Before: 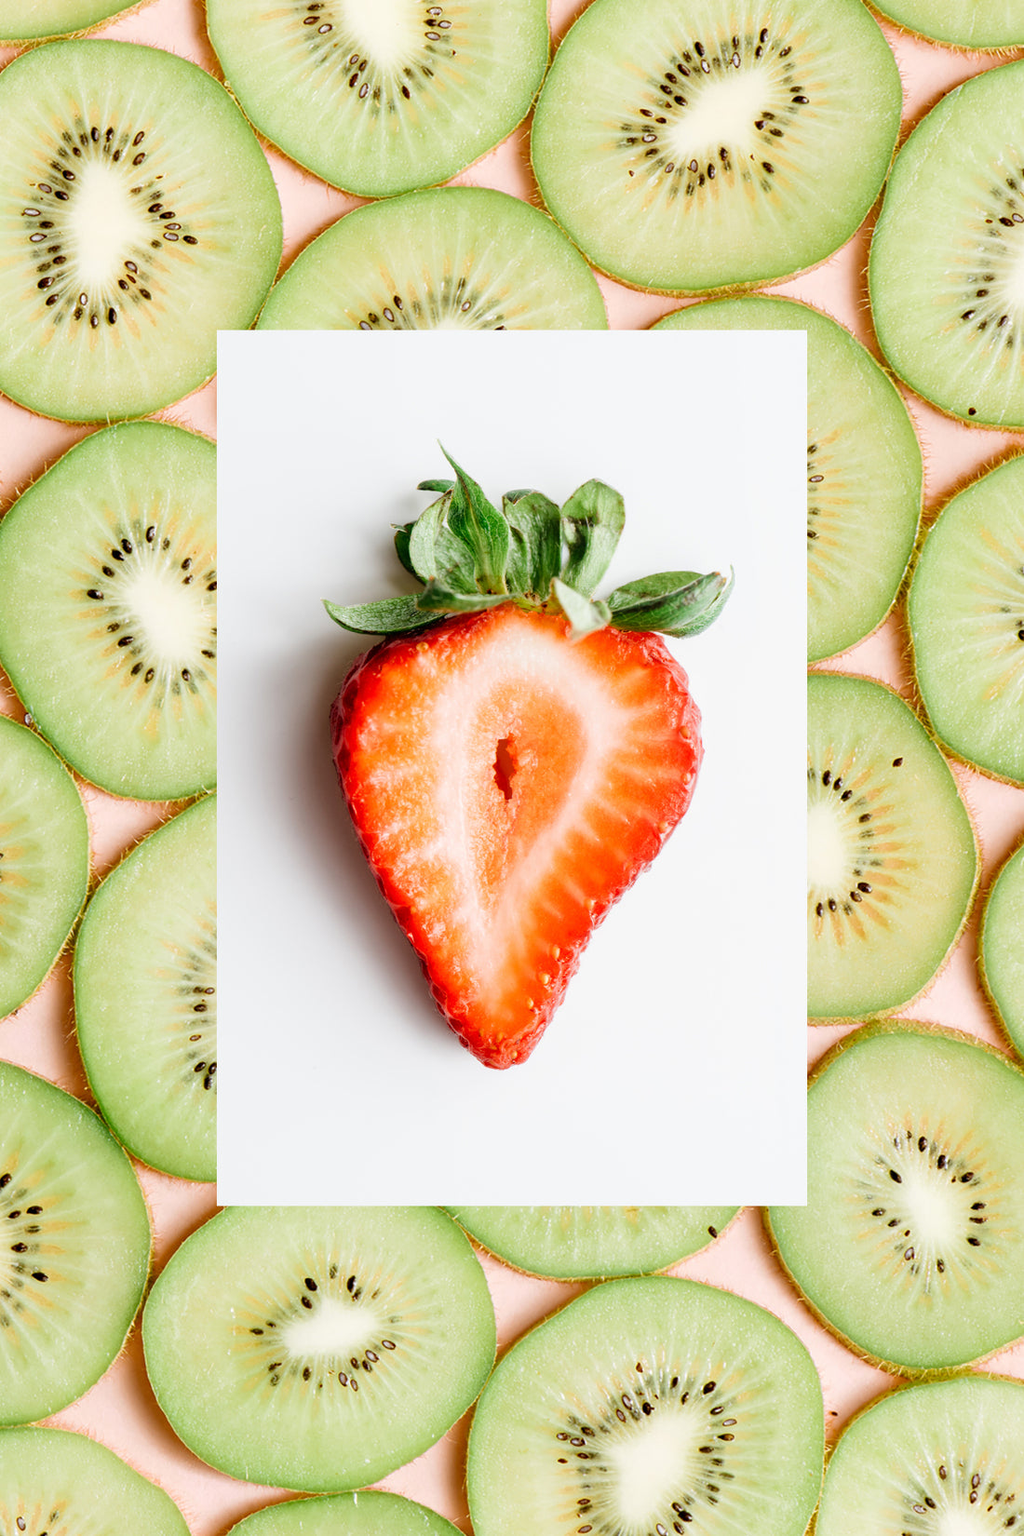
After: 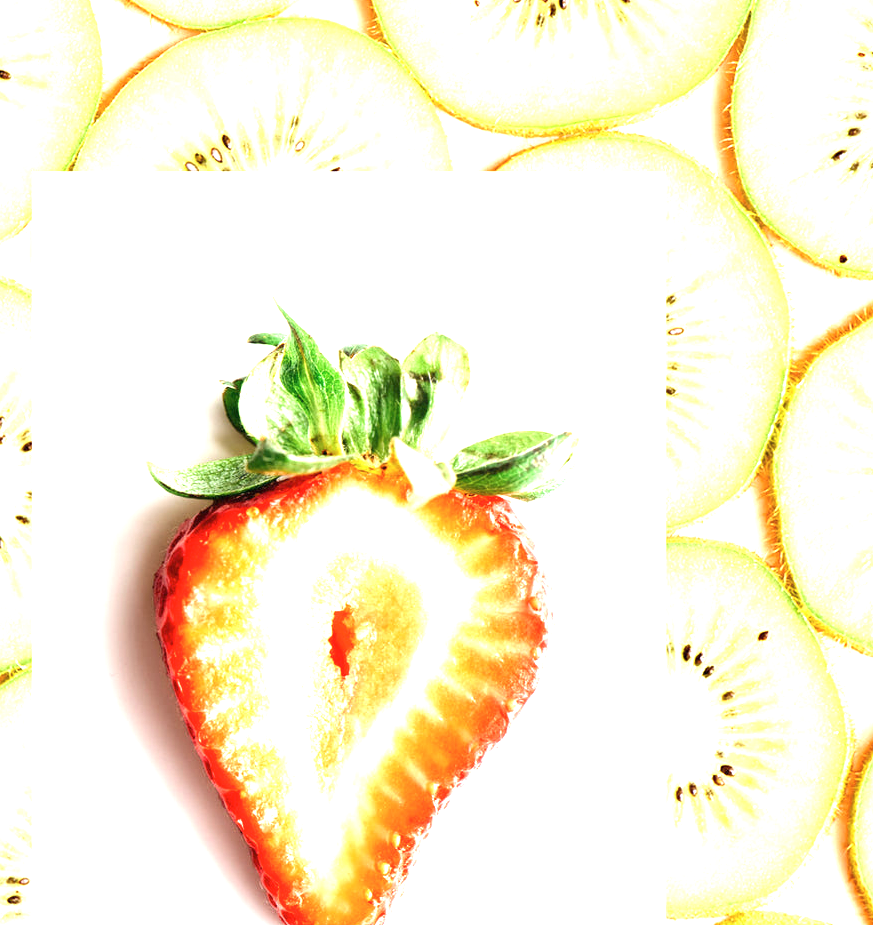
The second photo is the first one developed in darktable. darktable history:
crop: left 18.332%, top 11.096%, right 2.28%, bottom 32.794%
exposure: black level correction 0, exposure 1.607 EV, compensate highlight preservation false
contrast brightness saturation: saturation -0.047
